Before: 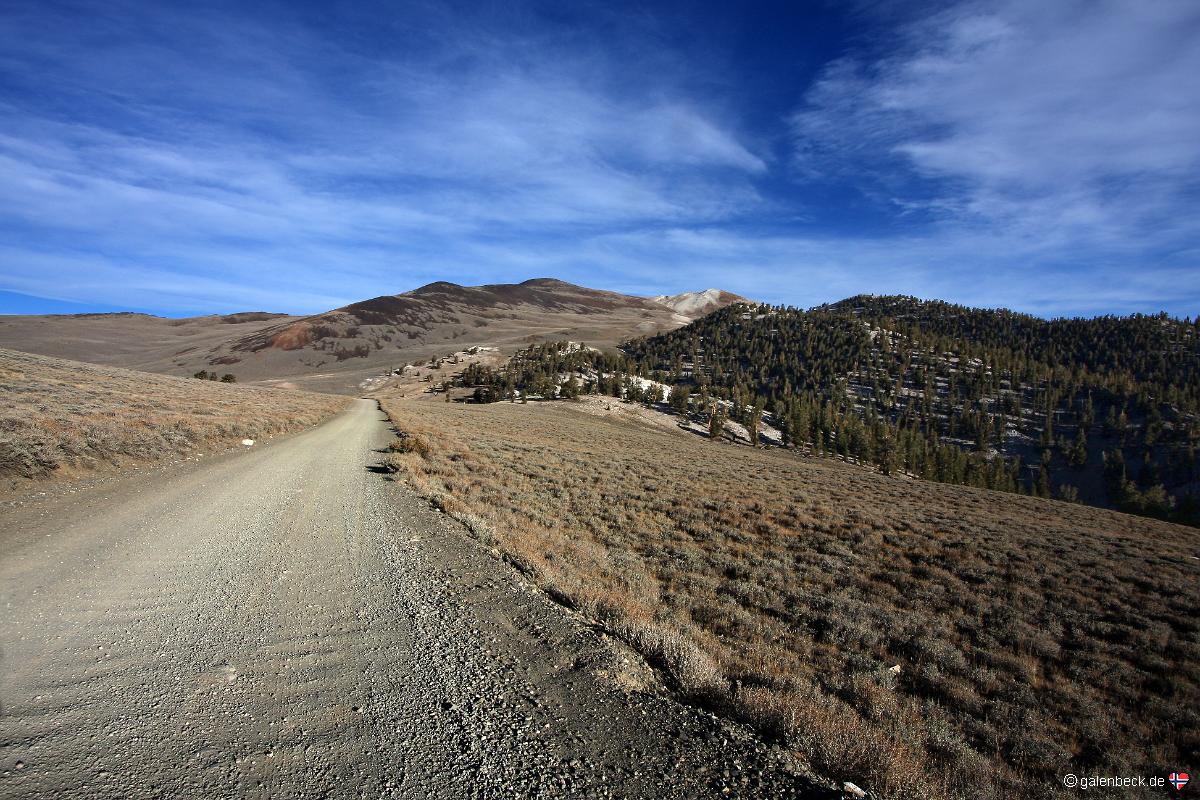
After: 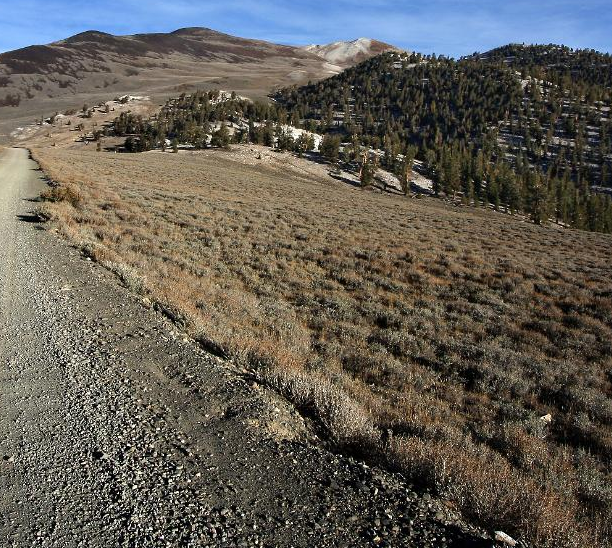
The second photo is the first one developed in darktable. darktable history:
crop and rotate: left 29.153%, top 31.476%, right 19.804%
